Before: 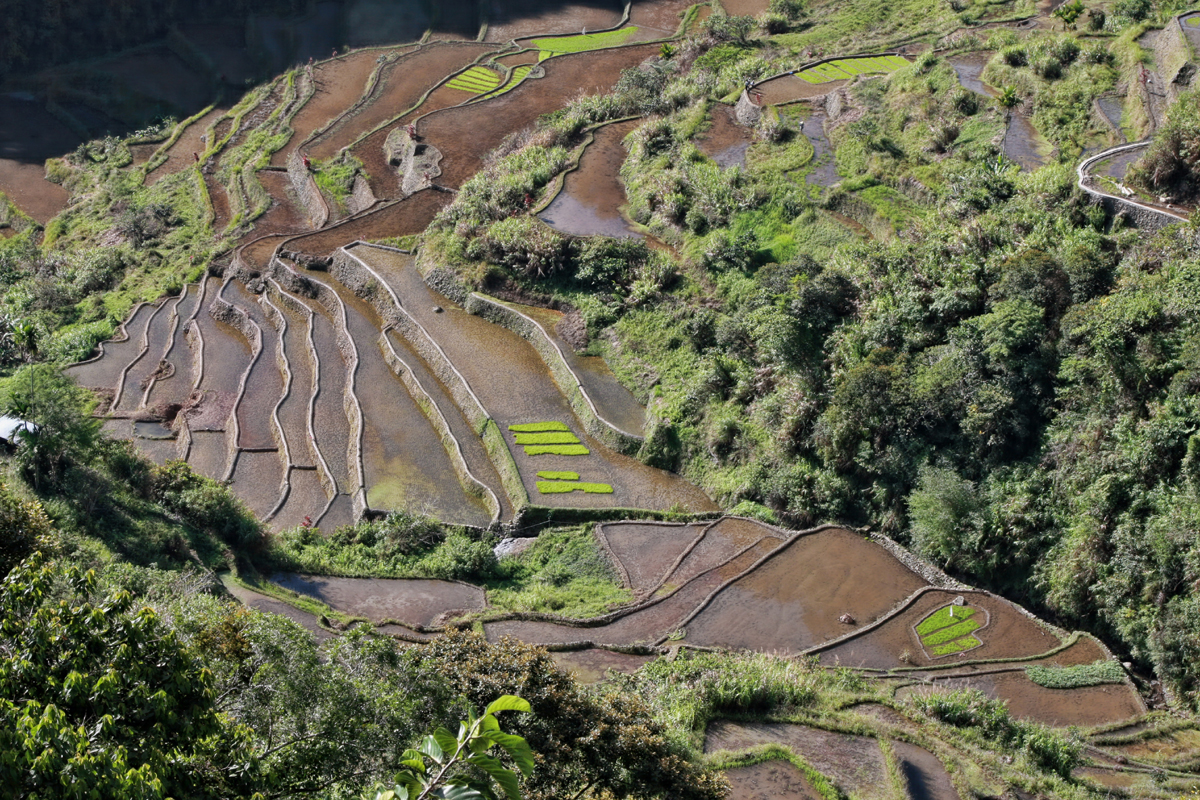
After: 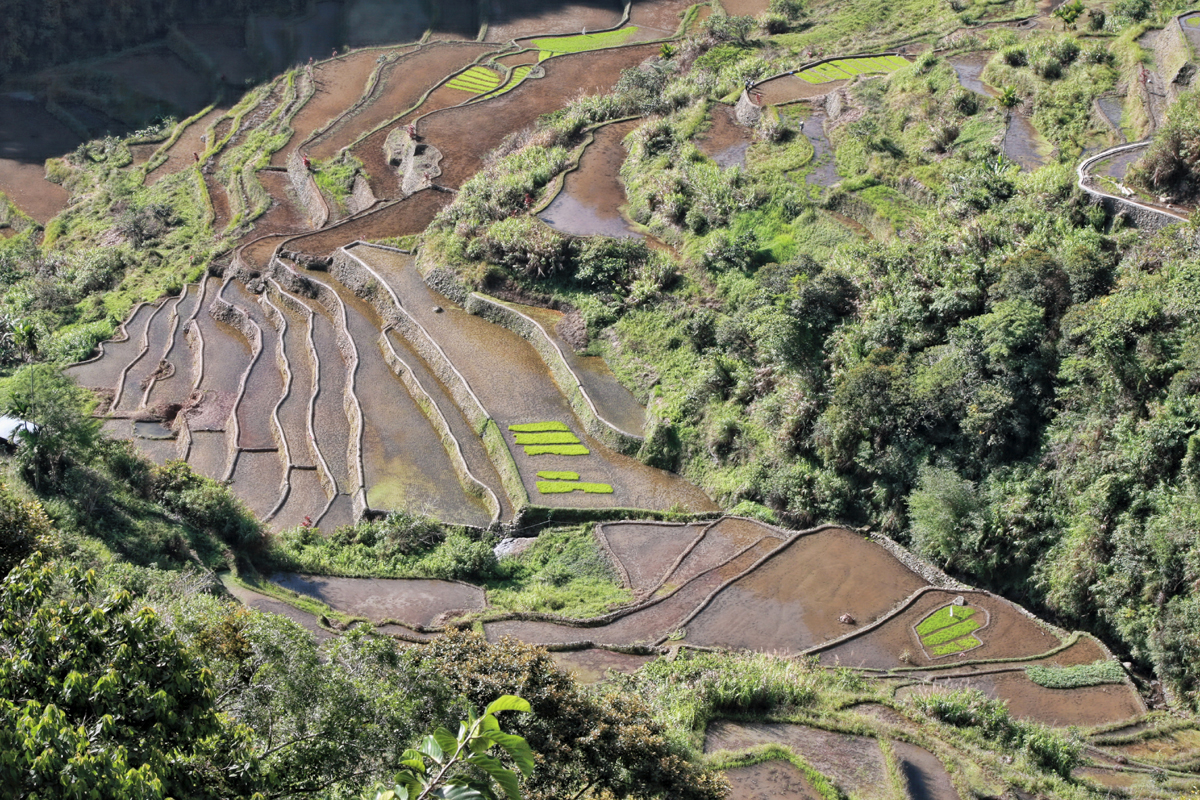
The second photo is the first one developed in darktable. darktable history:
local contrast: mode bilateral grid, contrast 20, coarseness 50, detail 120%, midtone range 0.2
contrast brightness saturation: brightness 0.13
